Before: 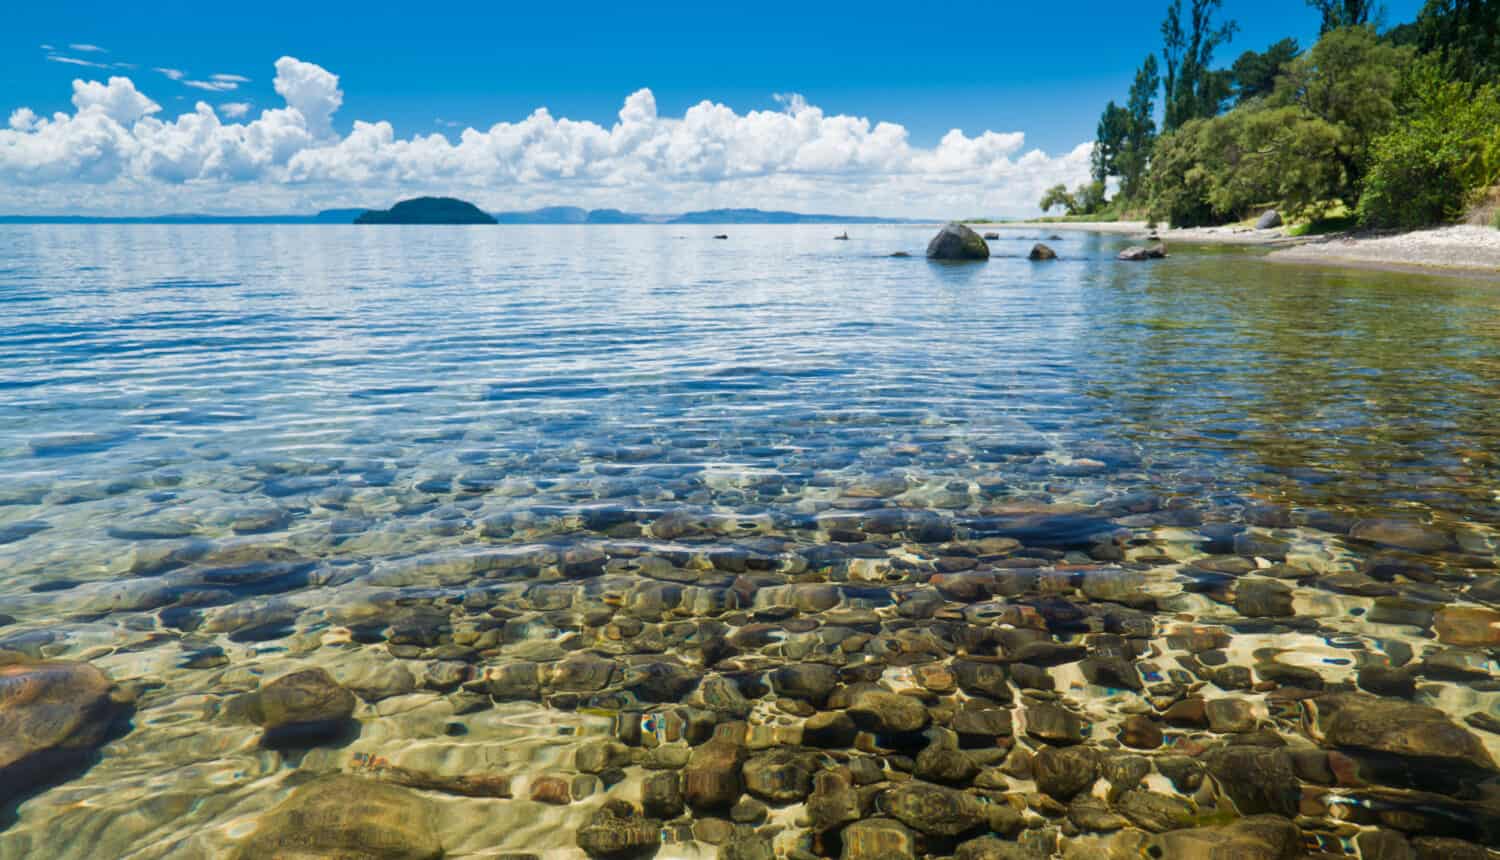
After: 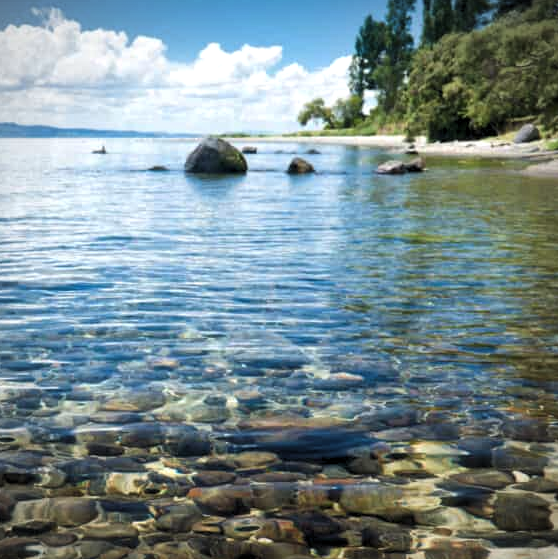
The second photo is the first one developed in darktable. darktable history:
vignetting: fall-off radius 60.83%
crop and rotate: left 49.533%, top 10.091%, right 13.212%, bottom 24.824%
levels: levels [0.055, 0.477, 0.9]
